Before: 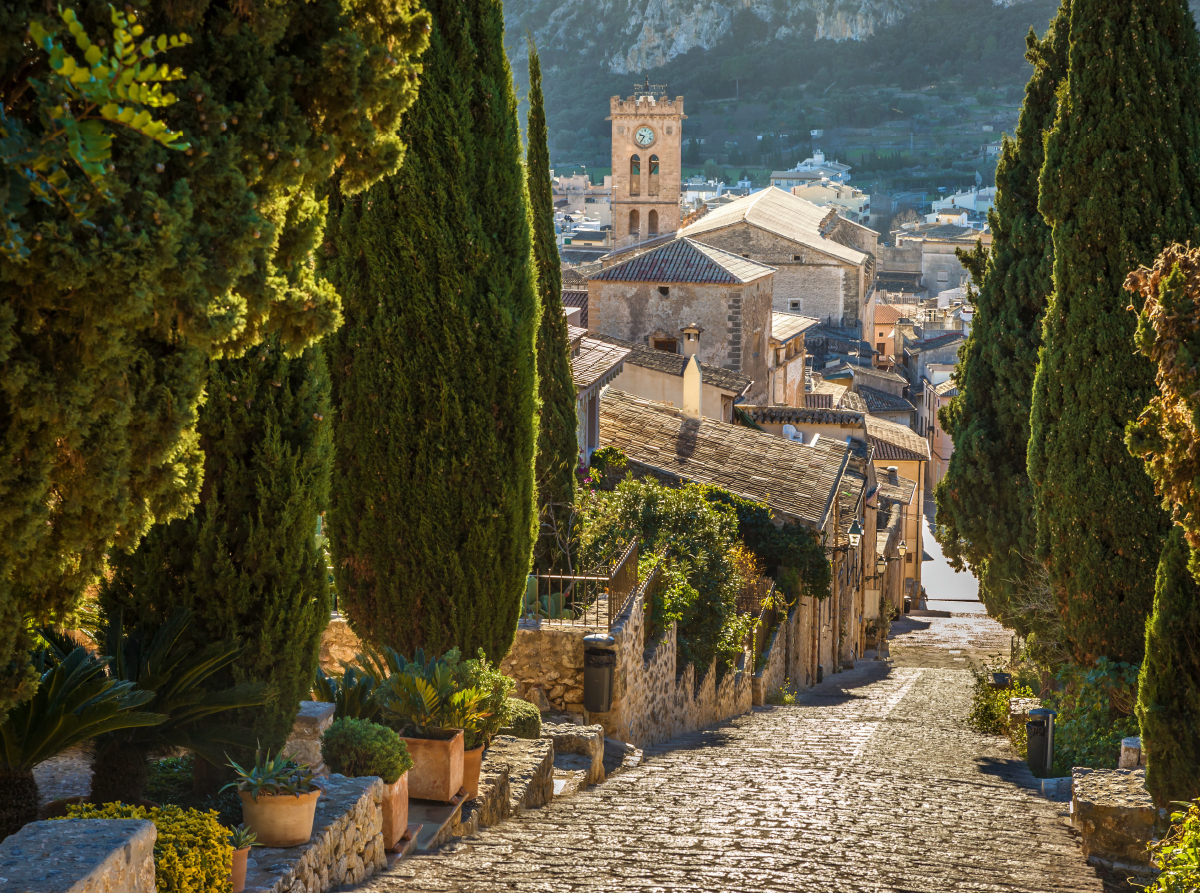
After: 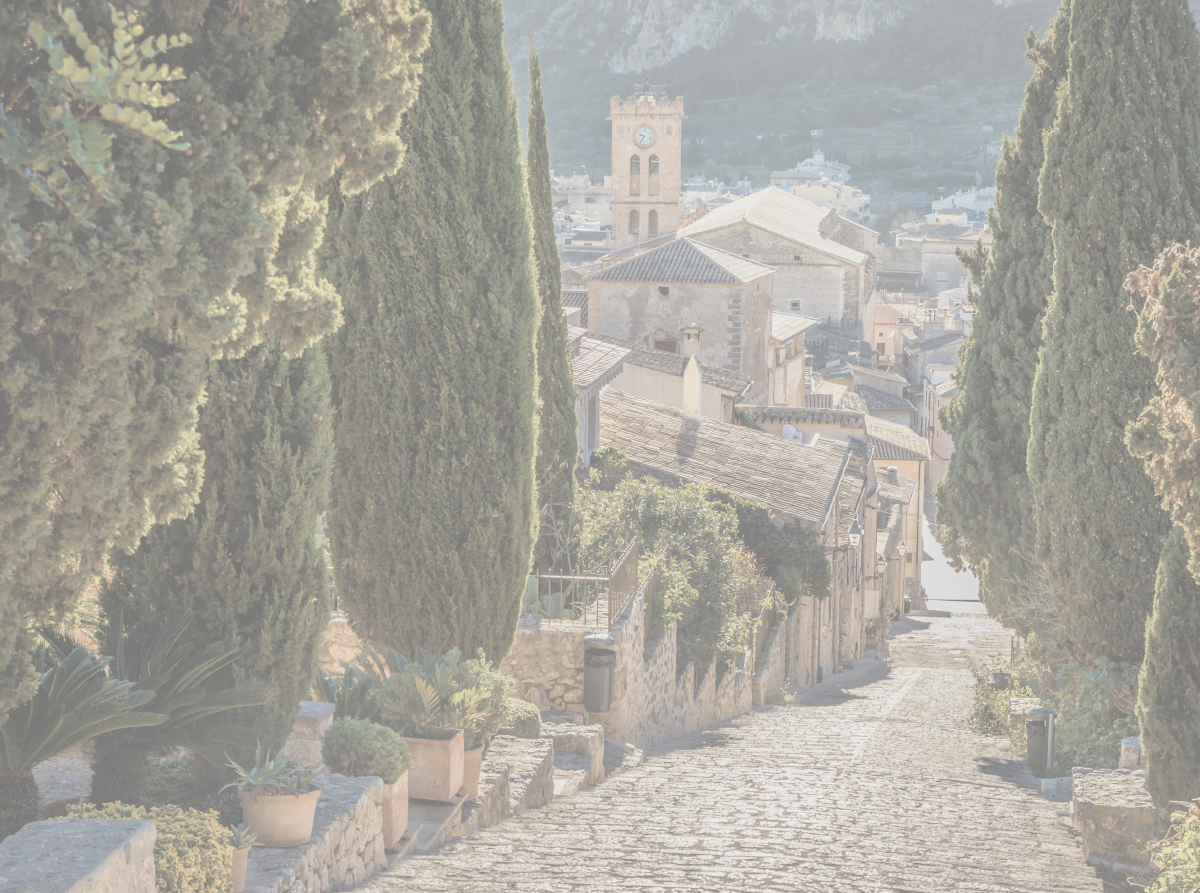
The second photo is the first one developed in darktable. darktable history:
contrast brightness saturation: contrast -0.329, brightness 0.768, saturation -0.763
velvia: on, module defaults
